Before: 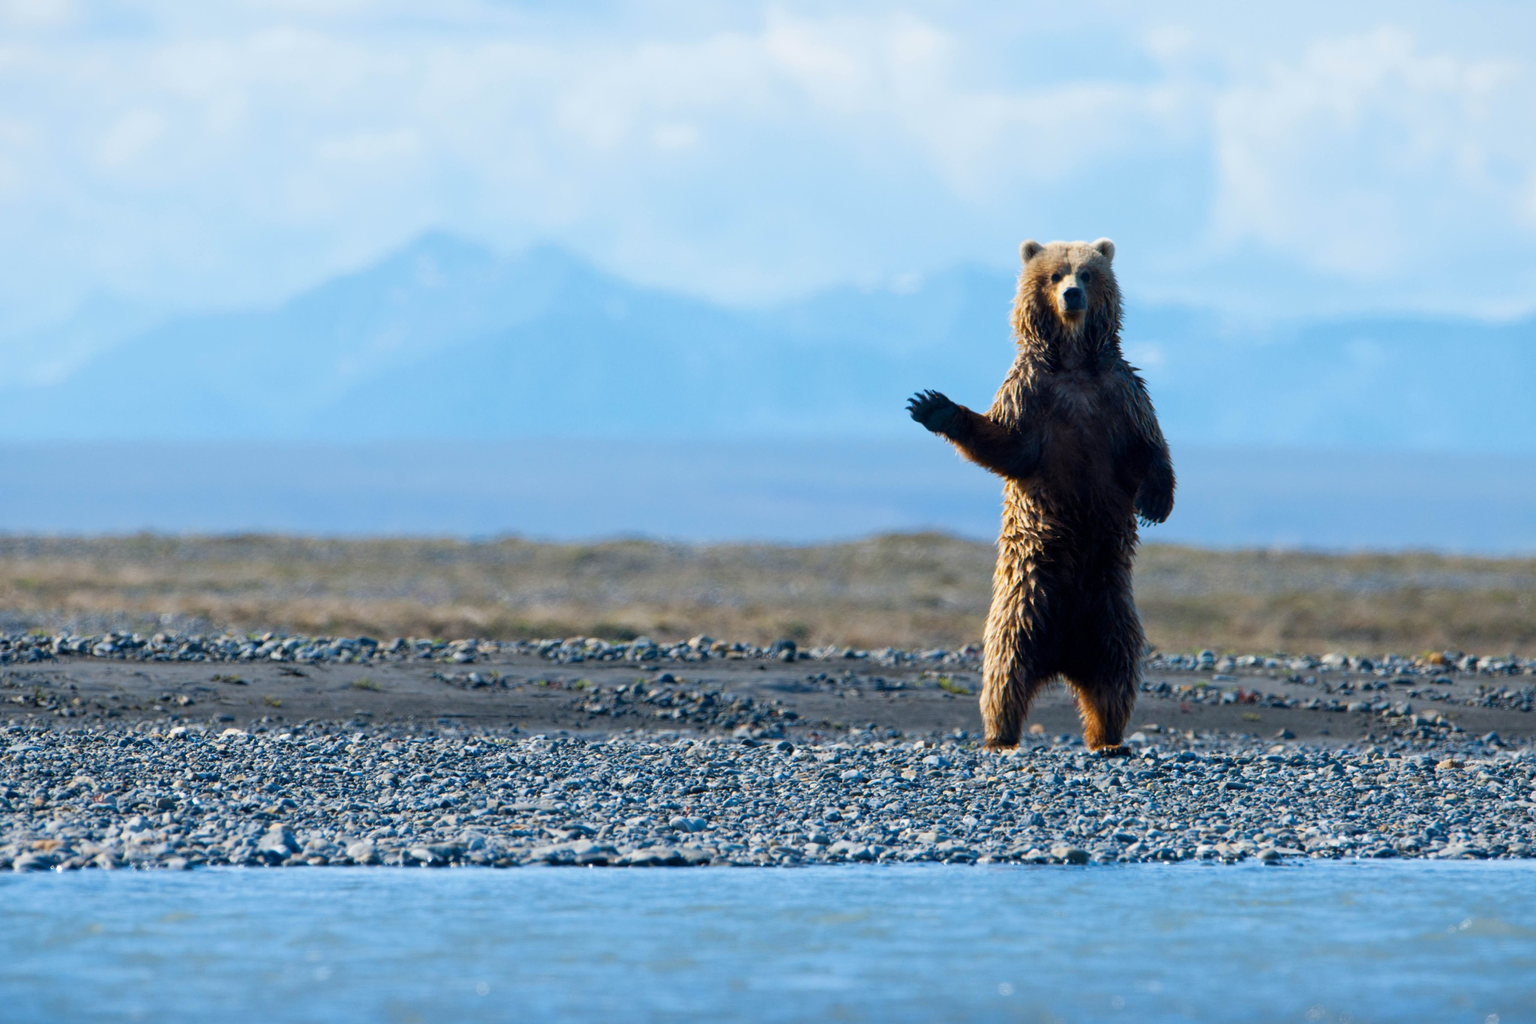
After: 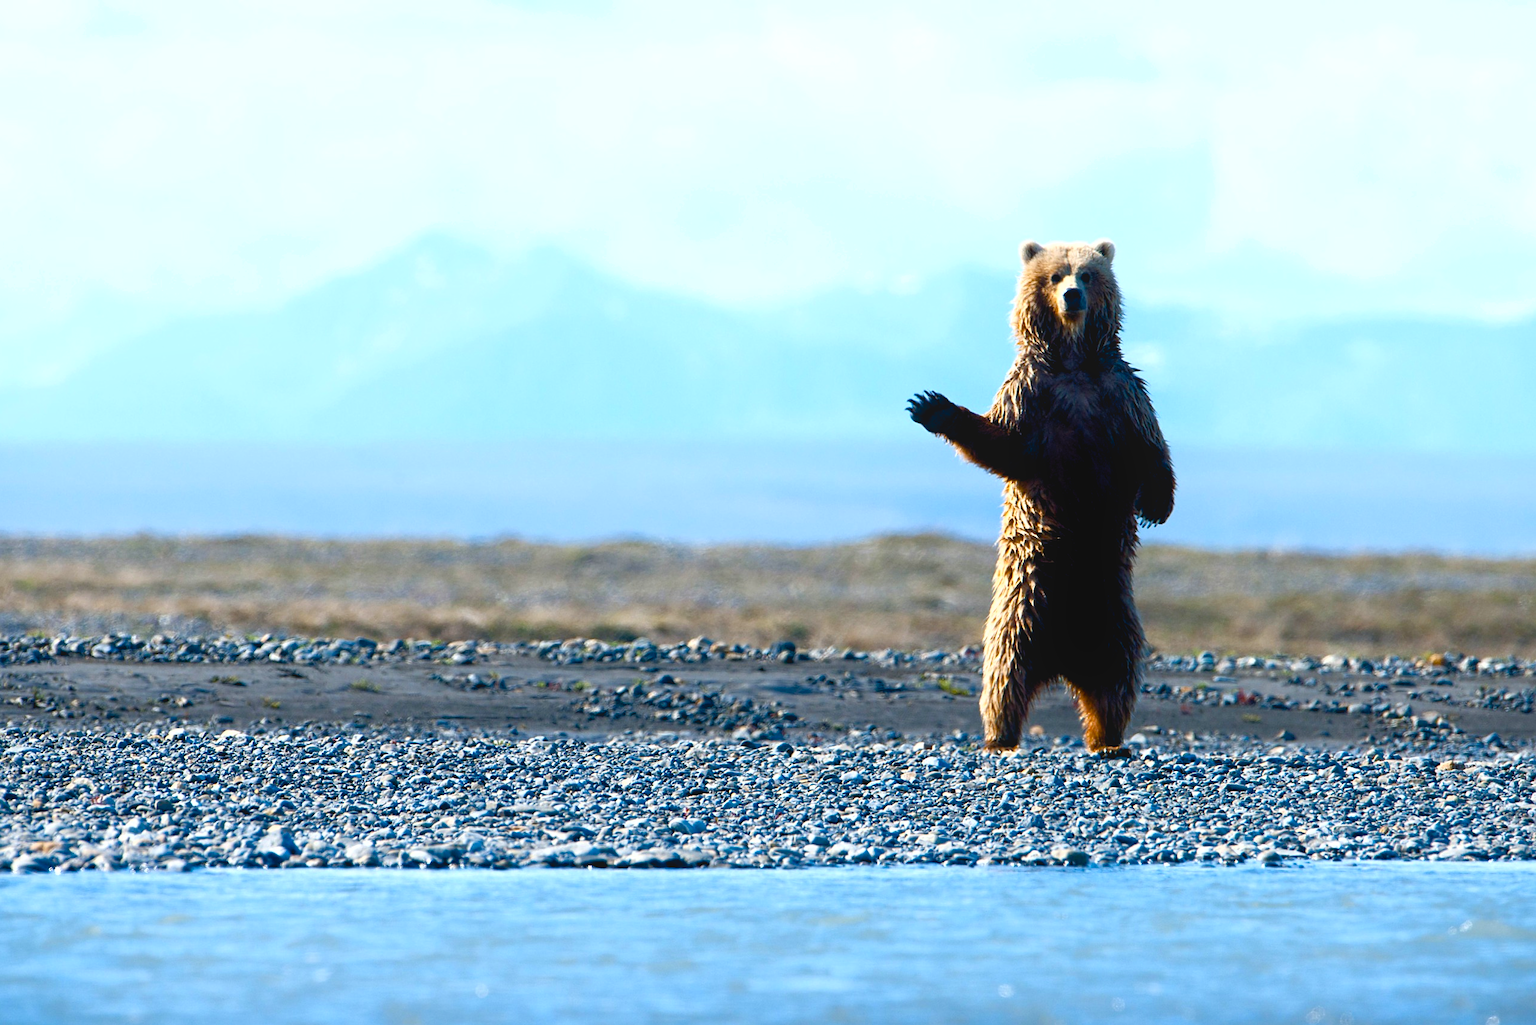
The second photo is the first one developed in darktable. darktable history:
exposure: black level correction 0.005, exposure 0.273 EV, compensate exposure bias true, compensate highlight preservation false
shadows and highlights: shadows -70.91, highlights 34.4, soften with gaussian
contrast brightness saturation: contrast -0.126
color balance rgb: perceptual saturation grading › global saturation 20%, perceptual saturation grading › highlights -49.528%, perceptual saturation grading › shadows 25.1%, perceptual brilliance grading › highlights 15.74%, perceptual brilliance grading › shadows -14.264%, global vibrance 20%
crop and rotate: left 0.138%, bottom 0.005%
sharpen: radius 1.854, amount 0.397, threshold 1.279
